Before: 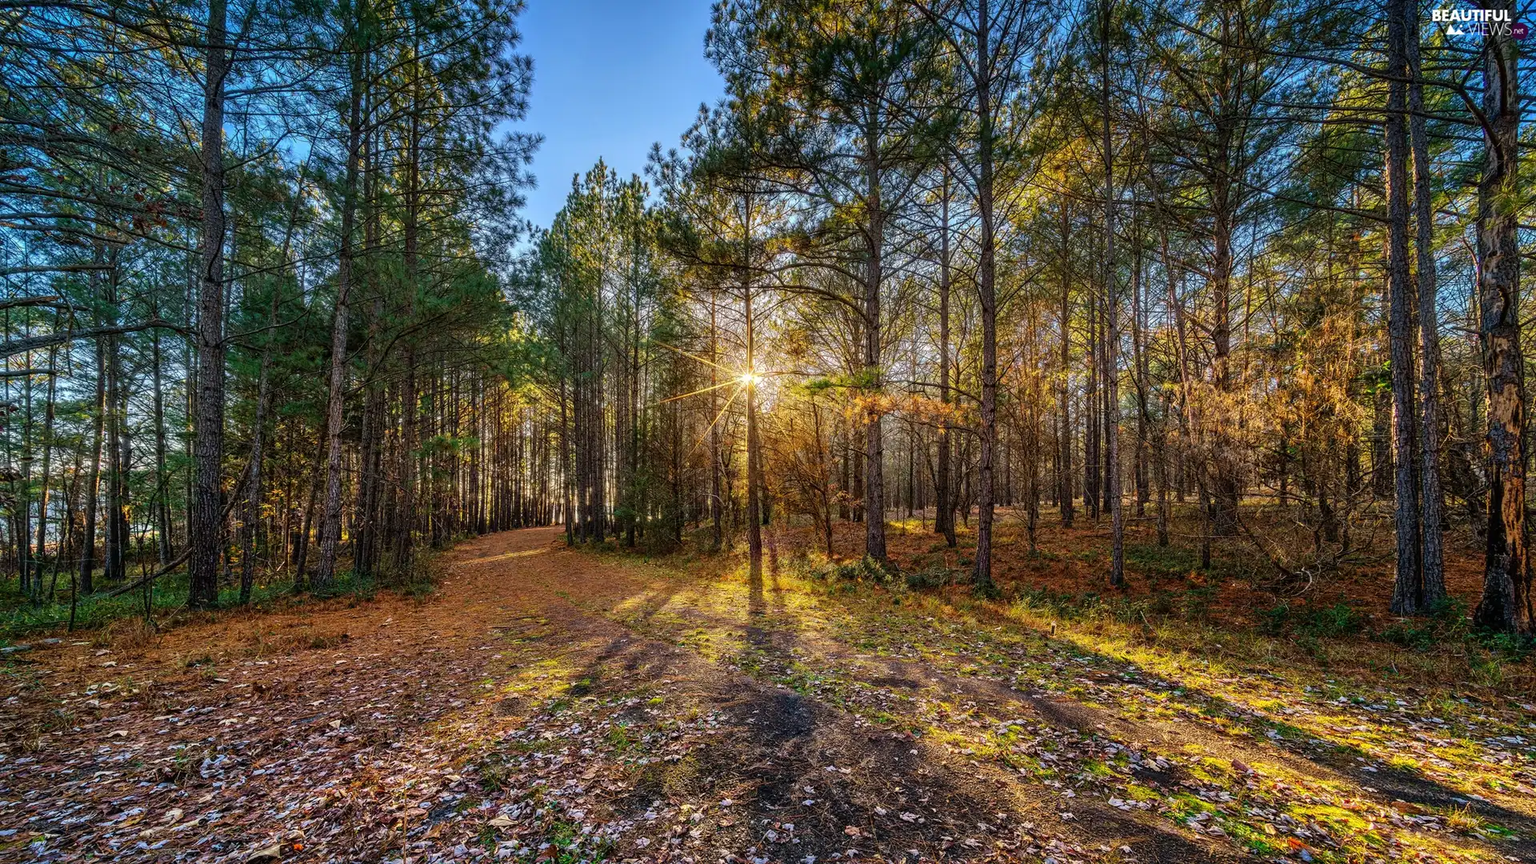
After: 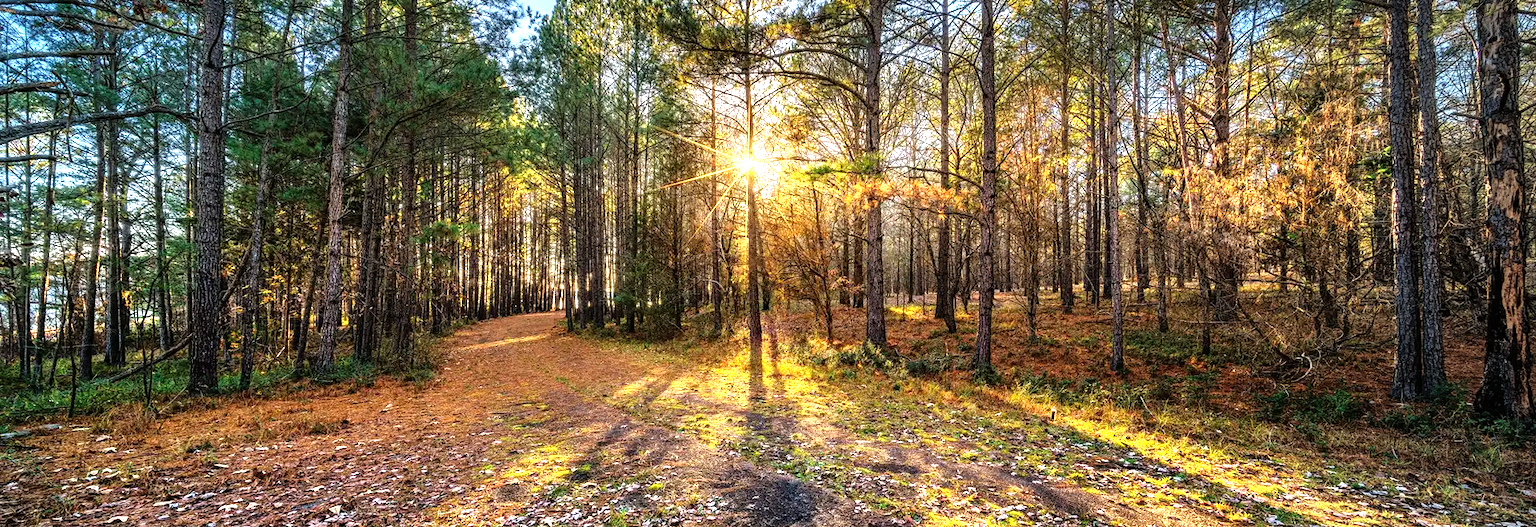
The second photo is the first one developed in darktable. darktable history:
tone equalizer: -8 EV -0.75 EV, -7 EV -0.733 EV, -6 EV -0.572 EV, -5 EV -0.382 EV, -3 EV 0.386 EV, -2 EV 0.6 EV, -1 EV 0.681 EV, +0 EV 0.779 EV
exposure: black level correction 0, exposure 0.499 EV, compensate highlight preservation false
crop and rotate: top 24.869%, bottom 14.029%
vignetting: center (-0.146, 0.012)
